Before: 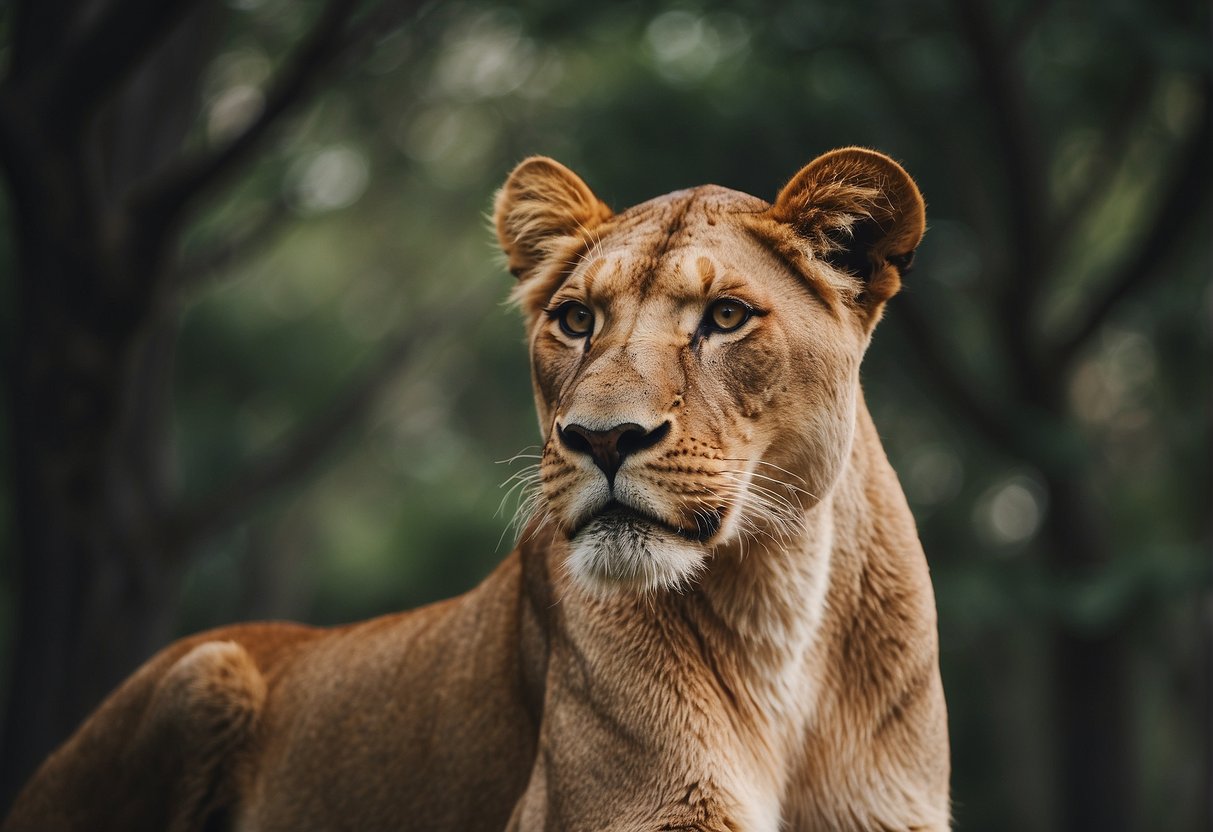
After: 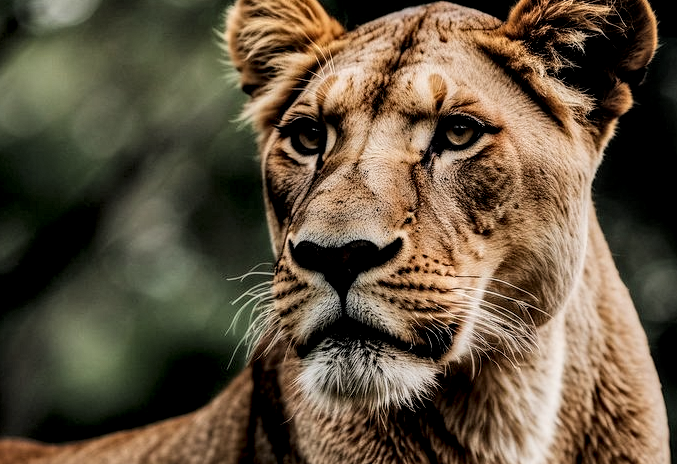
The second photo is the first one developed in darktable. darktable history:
filmic rgb: black relative exposure -5 EV, hardness 2.88, contrast 1.3, highlights saturation mix -30%
local contrast: detail 160%
crop and rotate: left 22.13%, top 22.054%, right 22.026%, bottom 22.102%
